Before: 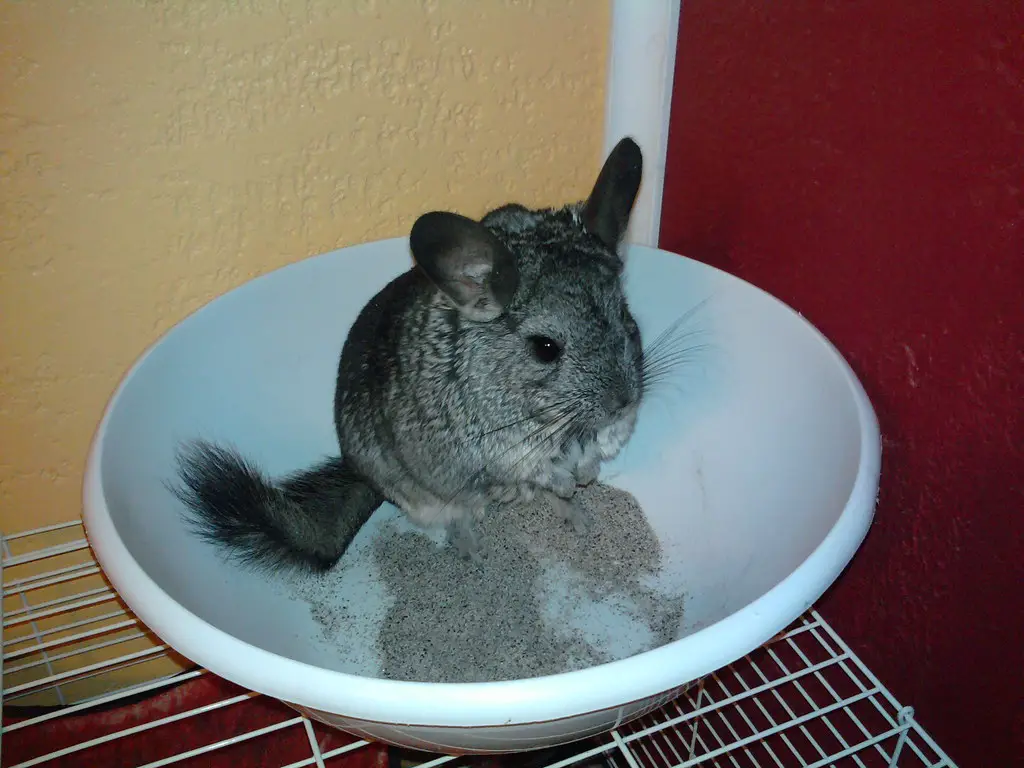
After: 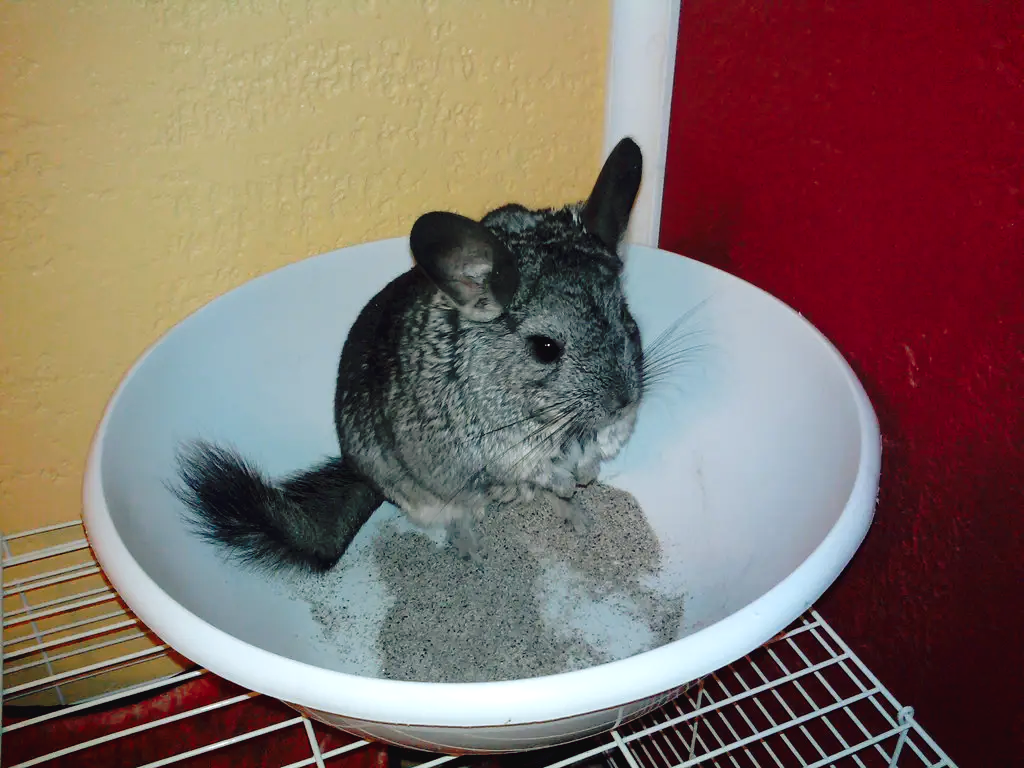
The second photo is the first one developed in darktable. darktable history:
tone curve: curves: ch0 [(0, 0) (0.003, 0.031) (0.011, 0.031) (0.025, 0.03) (0.044, 0.035) (0.069, 0.054) (0.1, 0.081) (0.136, 0.11) (0.177, 0.147) (0.224, 0.209) (0.277, 0.283) (0.335, 0.369) (0.399, 0.44) (0.468, 0.517) (0.543, 0.601) (0.623, 0.684) (0.709, 0.766) (0.801, 0.846) (0.898, 0.927) (1, 1)], preserve colors none
color look up table: target L [97.12, 89.91, 87.72, 86.87, 75.77, 66.06, 56.11, 51.89, 52.41, 26.45, 8.791, 200.92, 103.3, 90.29, 84.19, 80.42, 69.53, 66.84, 65.32, 57.84, 53.74, 49.37, 49.27, 46.06, 39.72, 30.68, 34.65, 13.24, 87.19, 80.05, 71.44, 54.61, 61.44, 58.56, 55.42, 54.68, 50.4, 44.39, 46.17, 33.73, 32.13, 27.46, 11.3, 1.795, 81.51, 74.28, 64.65, 43.35, 27.45], target a [-37.1, -27.52, -39.42, -39.05, -70.99, -54.07, -52.82, -26.44, -33.8, -22.52, -13.1, 0, 0, 5.441, 0.518, 5.064, 34.75, 49.22, 41.77, 2.374, 73.26, 44.96, 72.55, 49.3, 12.77, 8.204, 51.38, 31.77, 15, 27.59, 51.95, 86.05, 35.65, 82.68, 19.33, 56.79, 79.87, 16.58, 70.93, 55.88, 49.17, 38.14, 35.96, 16.21, -19.05, -32.92, -6.414, -26.05, -5.08], target b [89.59, 29.12, 56.85, 8.761, 49.67, 28.26, 44.4, 40, 11.7, 22.04, 7.554, -0.001, -0.002, 21.62, 56.52, 82.2, 42.28, 4.703, 67.34, 25.04, 20.99, 13.22, 46.09, 48.53, 38.36, 3.446, 33, 22.55, -1.988, -35.07, -37.08, -35.67, -50.57, -59.96, -1.916, -26.49, -45.53, -68.76, 8.604, -60.13, -19.06, -11.93, -50.82, -32.44, -1.745, -26.46, -43.51, -7.838, -22.81], num patches 49
